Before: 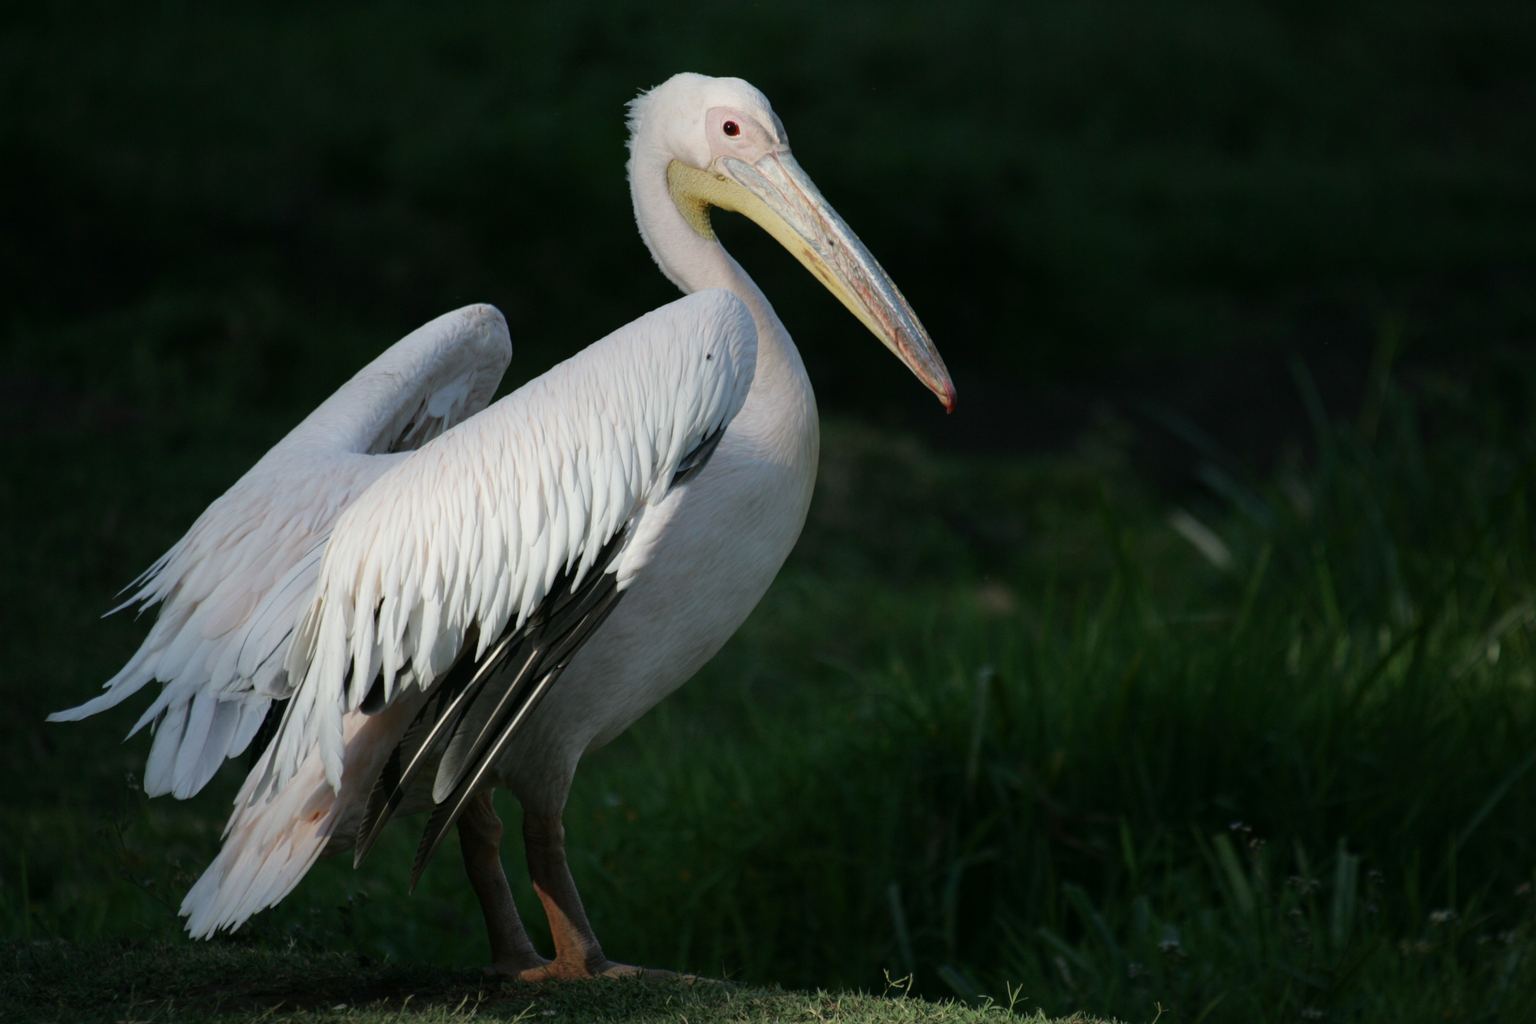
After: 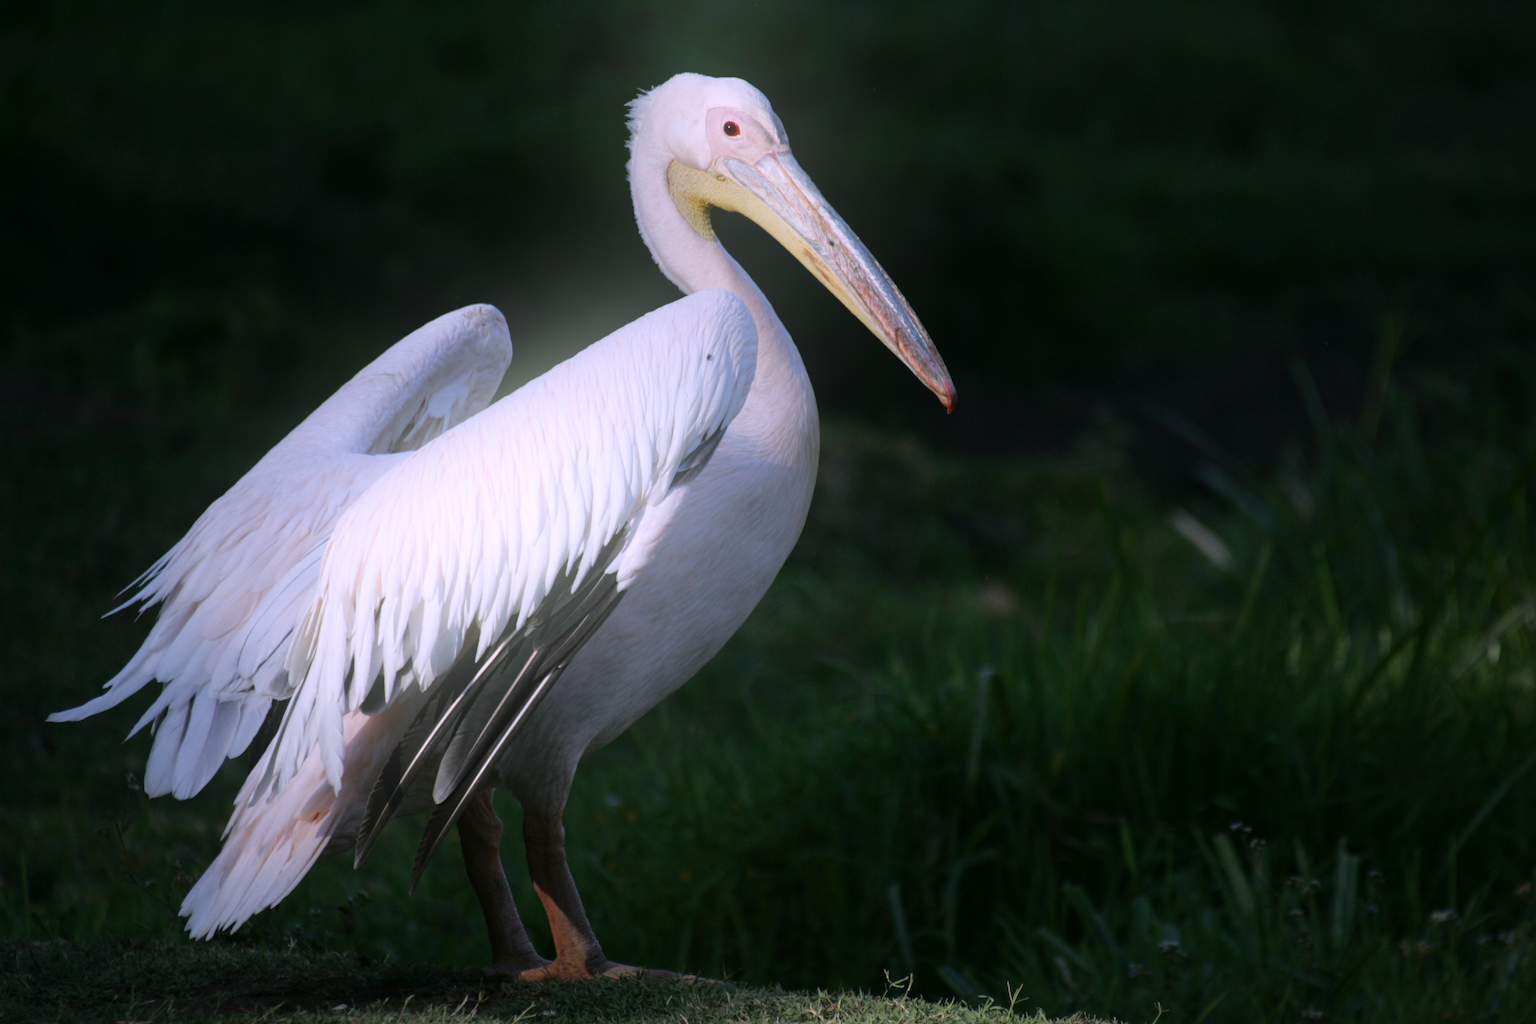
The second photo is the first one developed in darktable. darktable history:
bloom: size 40%
white balance: red 1.042, blue 1.17
